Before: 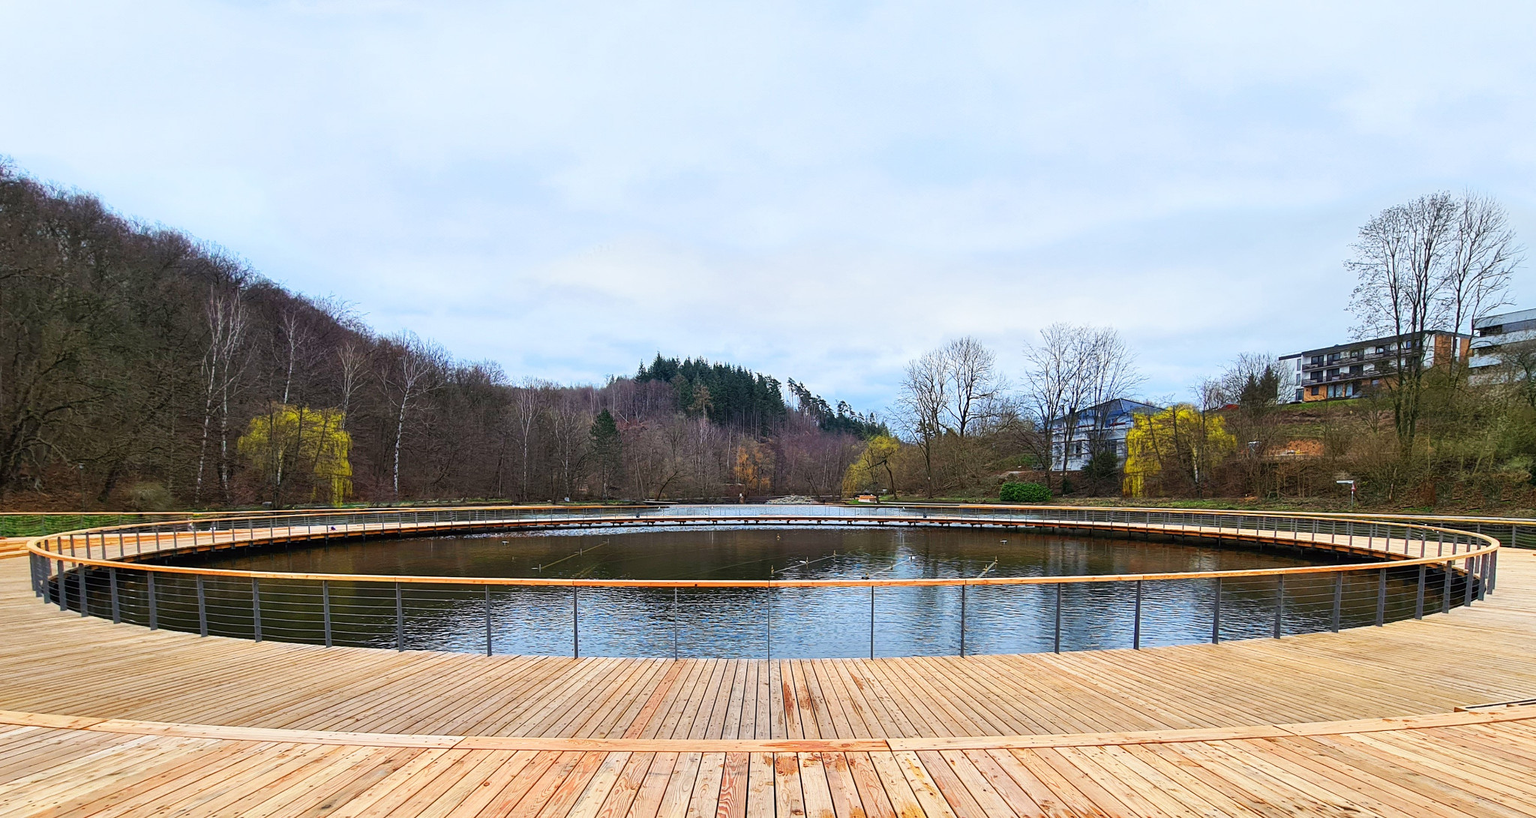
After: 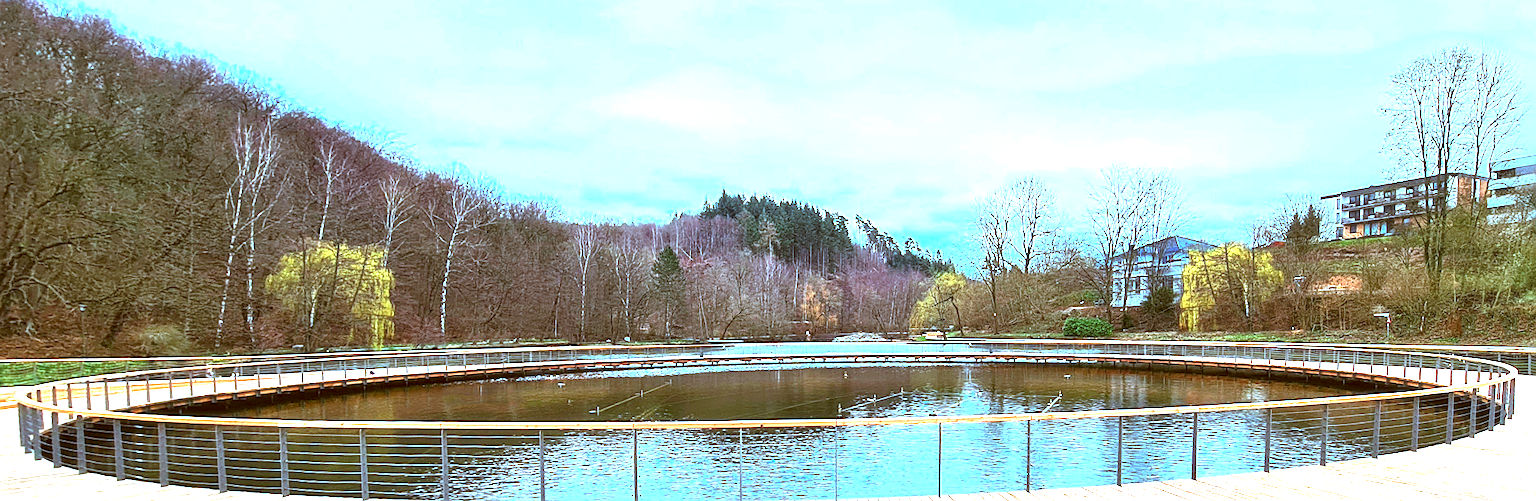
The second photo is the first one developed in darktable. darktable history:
rotate and perspective: rotation -0.013°, lens shift (vertical) -0.027, lens shift (horizontal) 0.178, crop left 0.016, crop right 0.989, crop top 0.082, crop bottom 0.918
crop: top 16.727%, bottom 16.727%
haze removal: compatibility mode true, adaptive false
white balance: red 1.004, blue 1.096
exposure: black level correction 0, exposure 1.6 EV, compensate exposure bias true, compensate highlight preservation false
sharpen: on, module defaults
color correction: highlights a* -14.62, highlights b* -16.22, shadows a* 10.12, shadows b* 29.4
soften: size 10%, saturation 50%, brightness 0.2 EV, mix 10%
